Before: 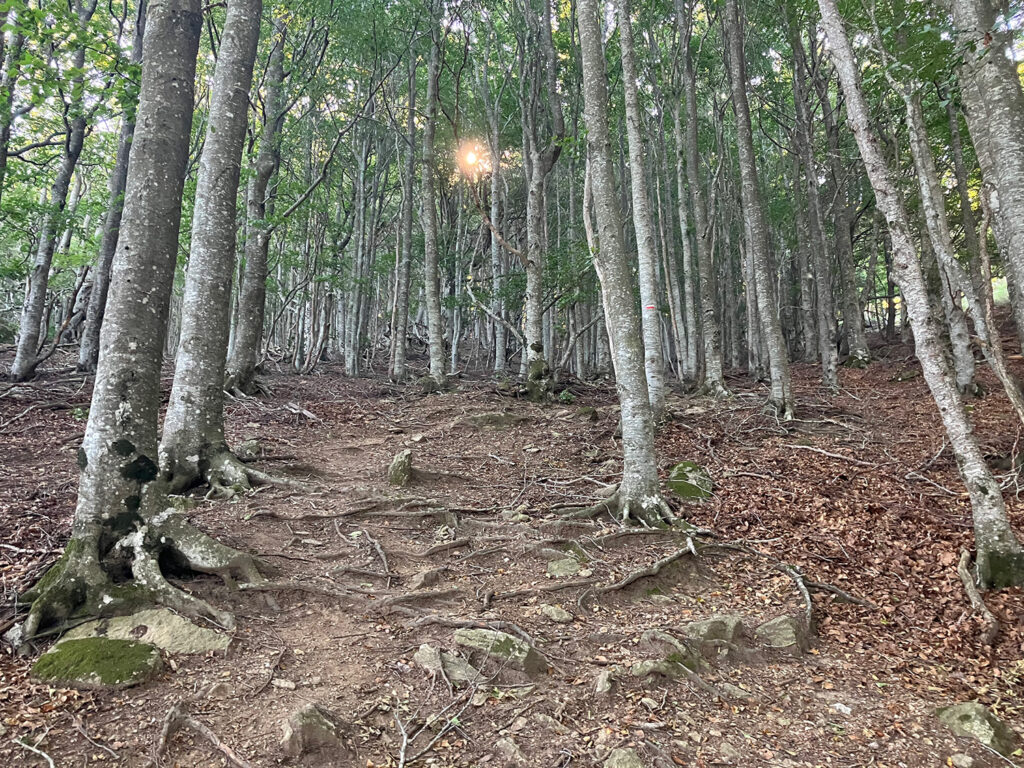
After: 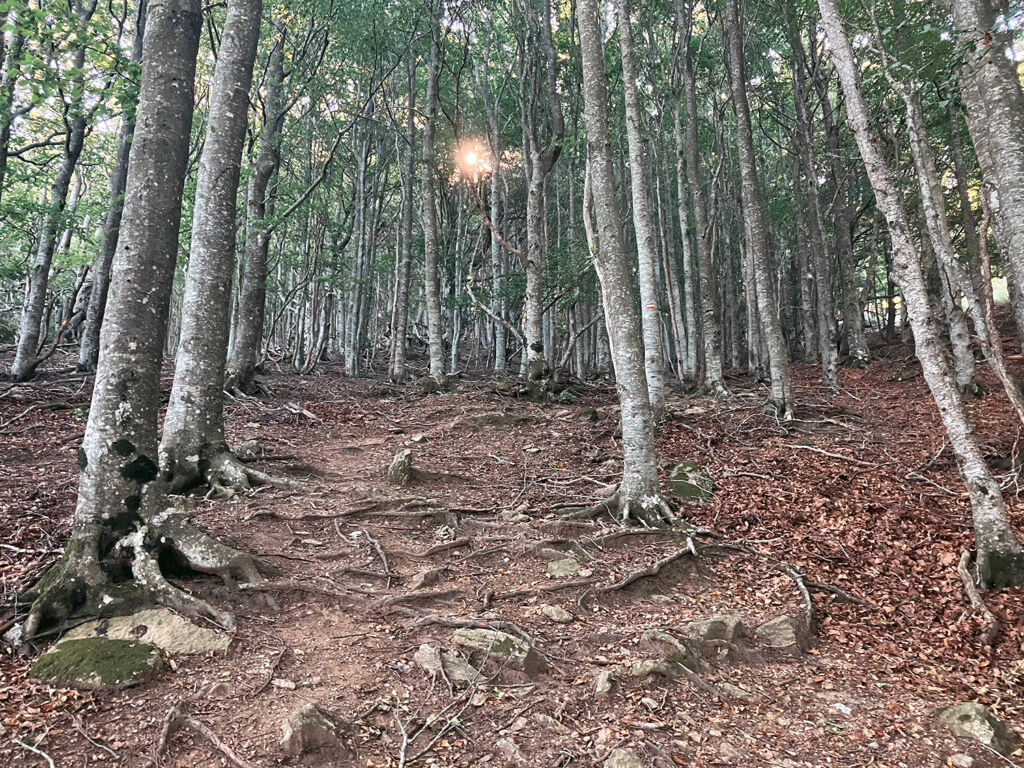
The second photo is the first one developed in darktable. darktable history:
tone curve: curves: ch0 [(0, 0) (0.003, 0.038) (0.011, 0.035) (0.025, 0.03) (0.044, 0.044) (0.069, 0.062) (0.1, 0.087) (0.136, 0.114) (0.177, 0.15) (0.224, 0.193) (0.277, 0.242) (0.335, 0.299) (0.399, 0.361) (0.468, 0.437) (0.543, 0.521) (0.623, 0.614) (0.709, 0.717) (0.801, 0.817) (0.898, 0.913) (1, 1)], preserve colors none
color look up table: target L [95.05, 94.6, 90.21, 91.97, 70.63, 71.84, 64.68, 54.74, 45.68, 42.88, 3.405, 200.59, 86.43, 72.38, 69.48, 64.48, 64.13, 60.52, 54.94, 54.92, 50.23, 45.69, 37.9, 30.51, 24.71, 19.92, 77.24, 66.59, 64.67, 67.75, 58.06, 56.63, 51.52, 51.75, 35.55, 23.15, 38.23, 33.71, 22, 20.68, 20.15, 1.601, 0.2, 92.38, 86.24, 71.1, 75.11, 55.88, 44.88], target a [-27.31, -6.081, -46.5, -15.27, -43.62, -47.13, -10.92, -35.51, -27.73, -17.71, -10.41, 0, 9.348, 31.09, 20.94, 51.23, 30.49, 29.34, 72.12, 70.36, 64.23, 62.89, 24.03, 8.246, 37.12, 17, 17.98, 51.21, 30.97, 0.852, 65.35, 75.8, 15.94, 20.78, 21.23, 48.44, 58.64, -4.62, 47.34, 32.27, 28.2, 16.44, 1.441, -10.62, -45.03, -7.127, -35.1, -10.1, -12.79], target b [24.28, 20.38, -4.161, 52.23, 9.103, 30.98, 30.48, 25.65, -3.043, 23.15, 5.464, 0, 34.27, 44.32, 28.27, 29.61, 14.51, 48.52, 55.74, 66.62, 35.36, 57.72, 34.96, 3.173, 35.29, 24.6, -7.812, 3.815, -24.7, -0.237, -6.659, -10.24, -46.35, -13.93, -61.45, -77.78, 14.47, -17.06, -39.64, -41.99, -0.911, -37.9, -13.62, -4.516, -24.06, -23.82, -18.19, -41.28, -27.26], num patches 49
